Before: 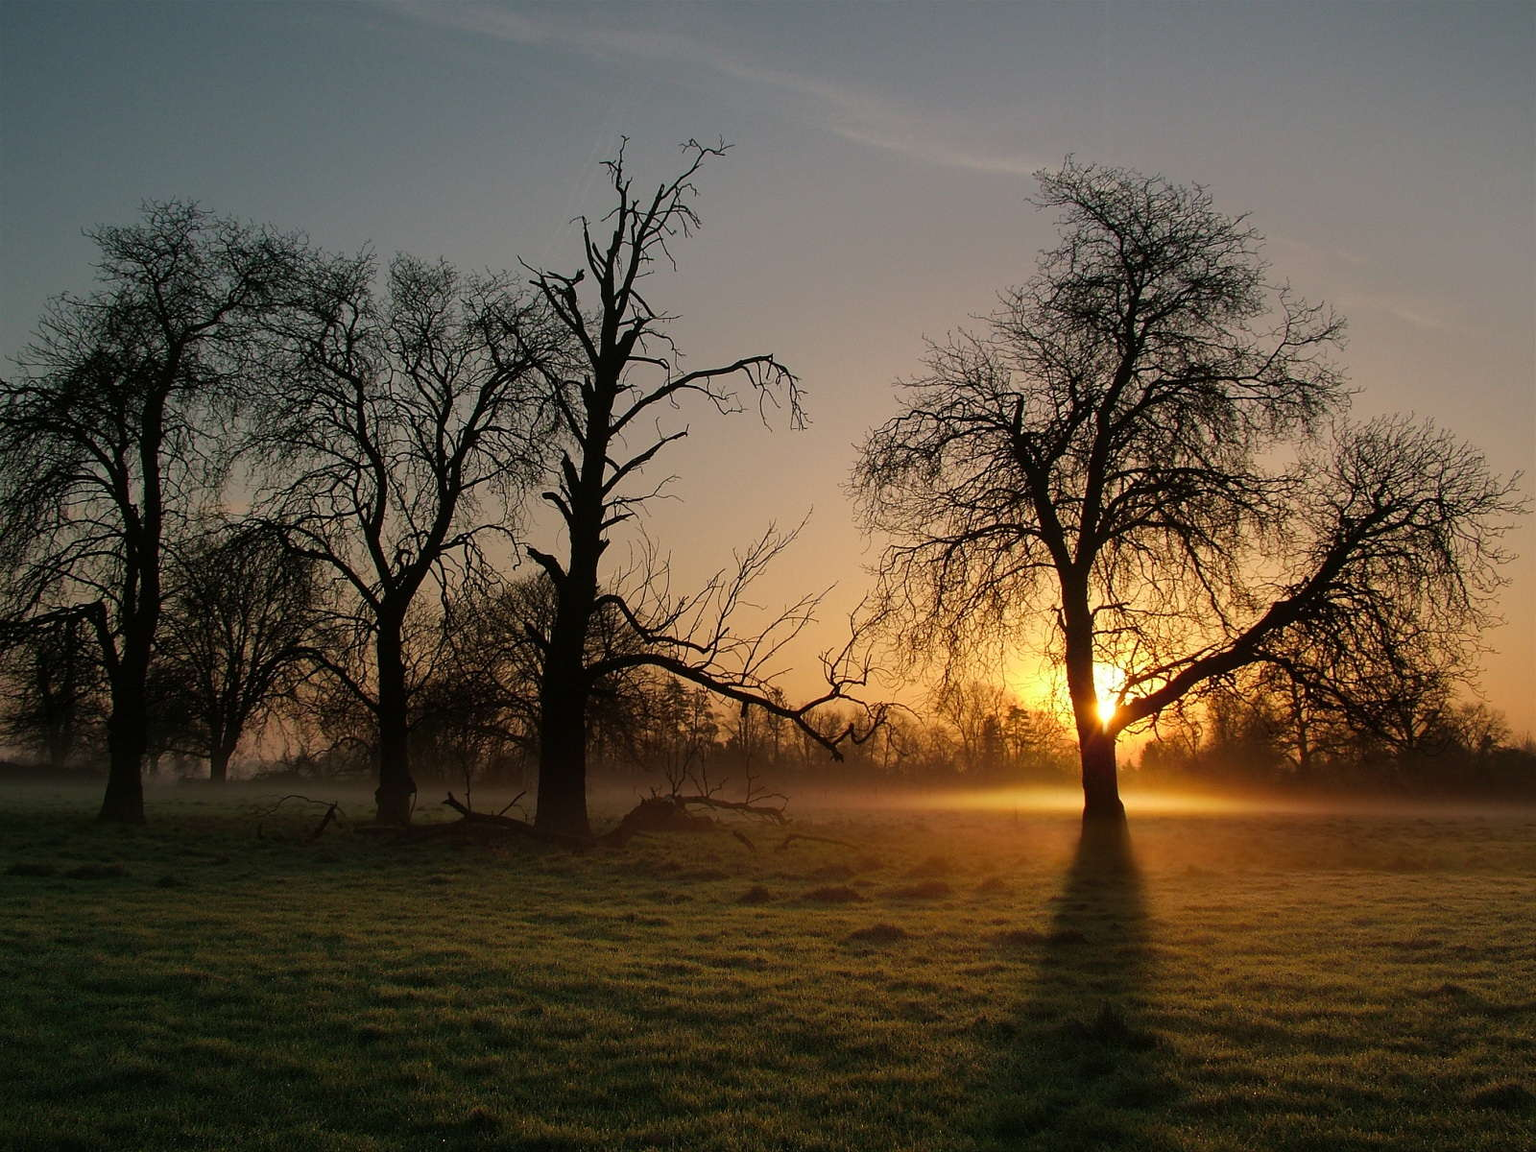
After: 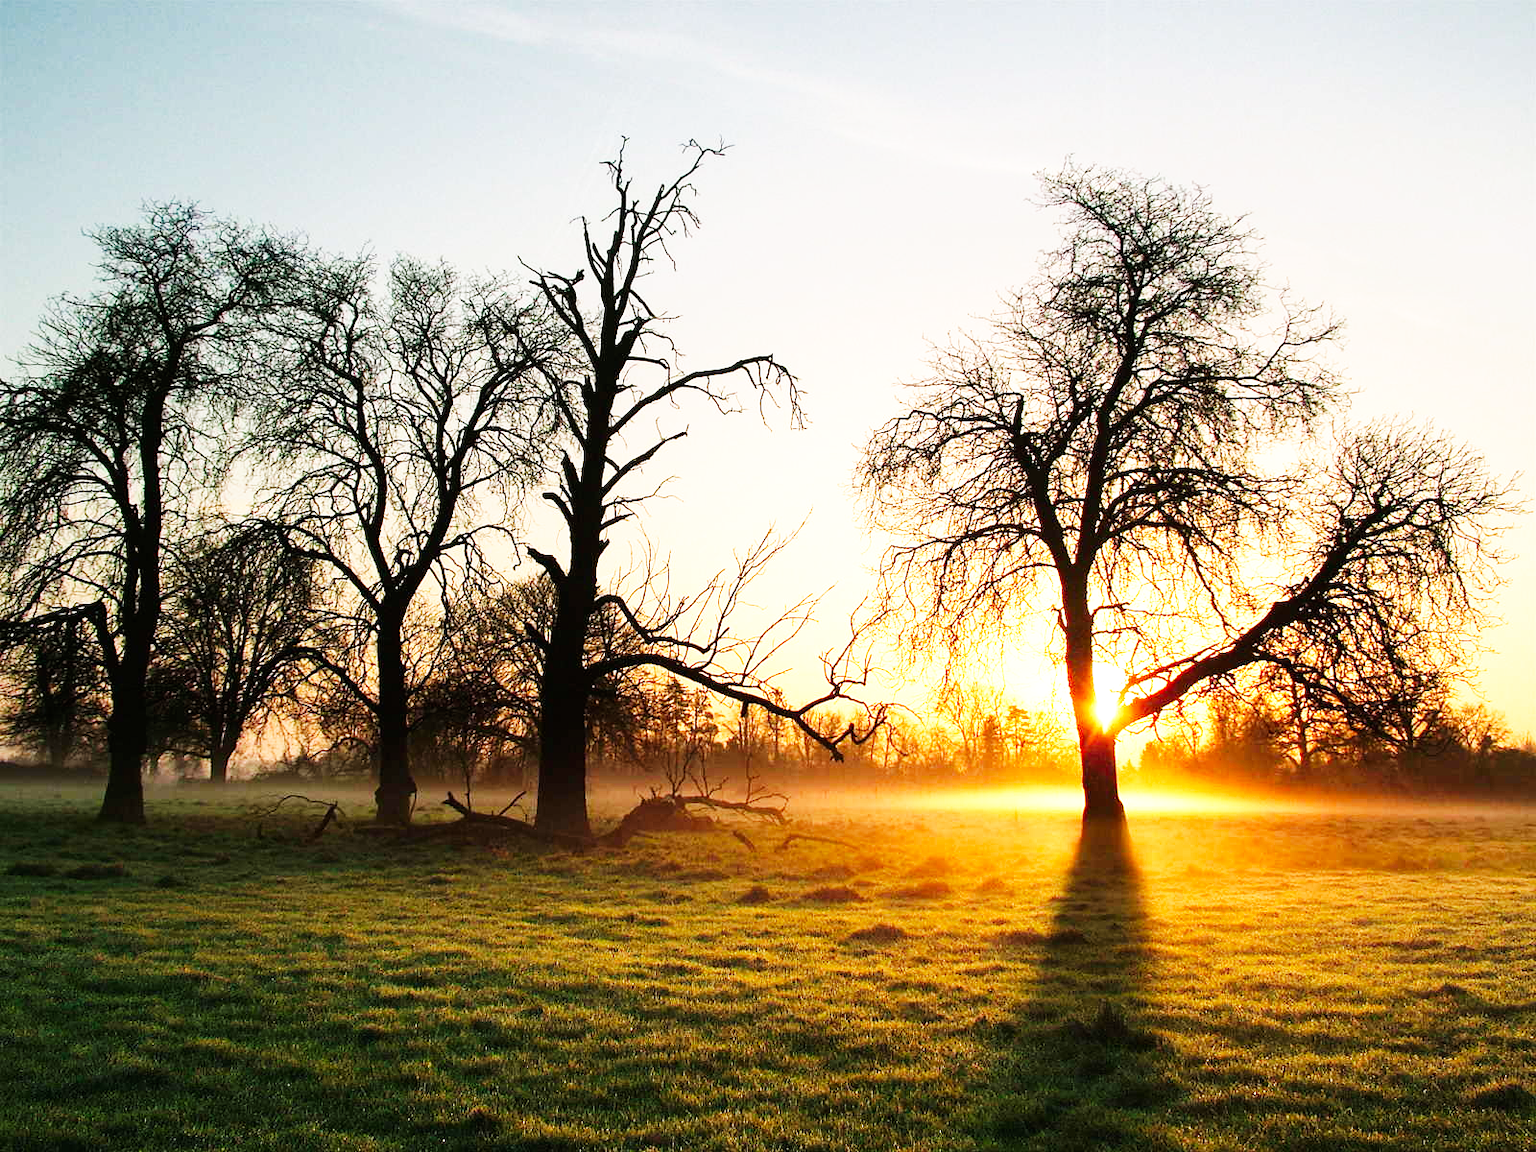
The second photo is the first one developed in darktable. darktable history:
exposure: exposure 1.224 EV, compensate highlight preservation false
base curve: curves: ch0 [(0, 0) (0.007, 0.004) (0.027, 0.03) (0.046, 0.07) (0.207, 0.54) (0.442, 0.872) (0.673, 0.972) (1, 1)], preserve colors none
